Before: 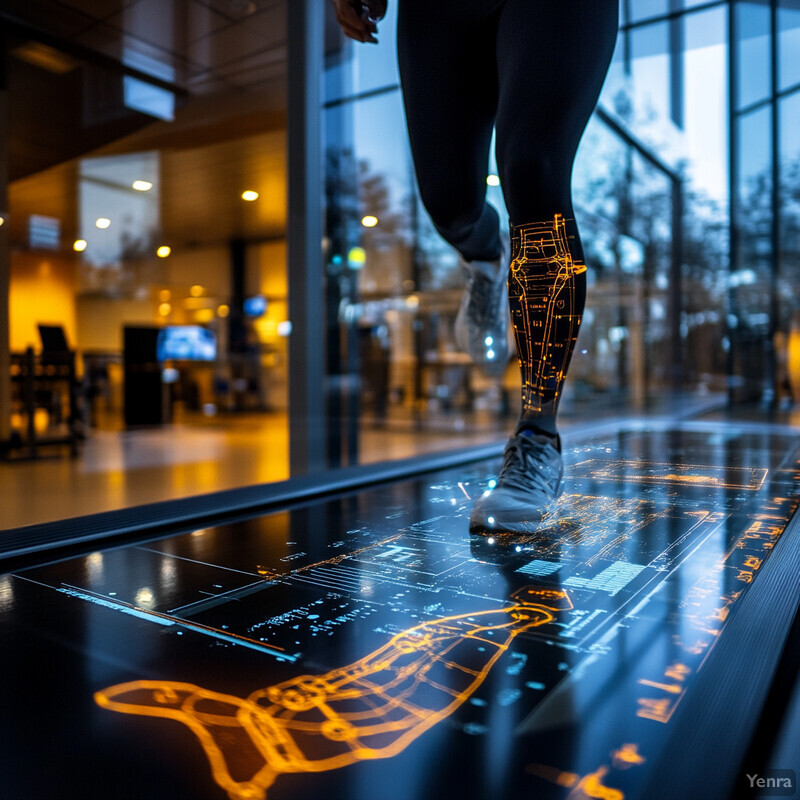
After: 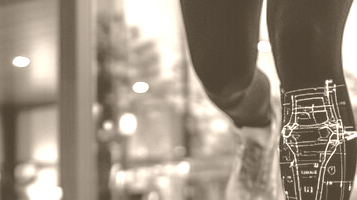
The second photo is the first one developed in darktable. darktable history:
colorize: hue 34.49°, saturation 35.33%, source mix 100%, version 1
crop: left 28.64%, top 16.832%, right 26.637%, bottom 58.055%
shadows and highlights: shadows 43.06, highlights 6.94
